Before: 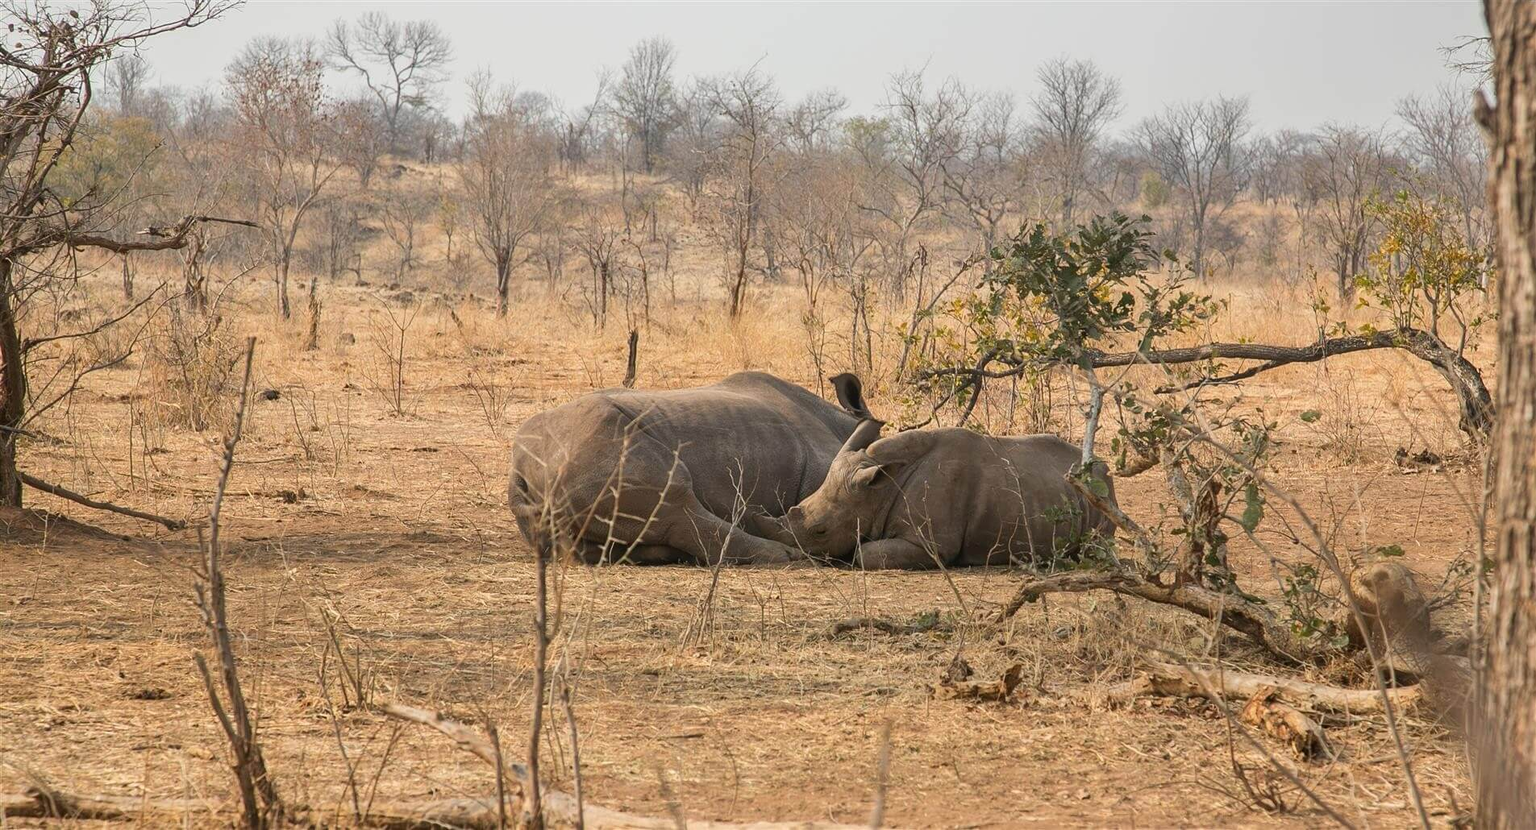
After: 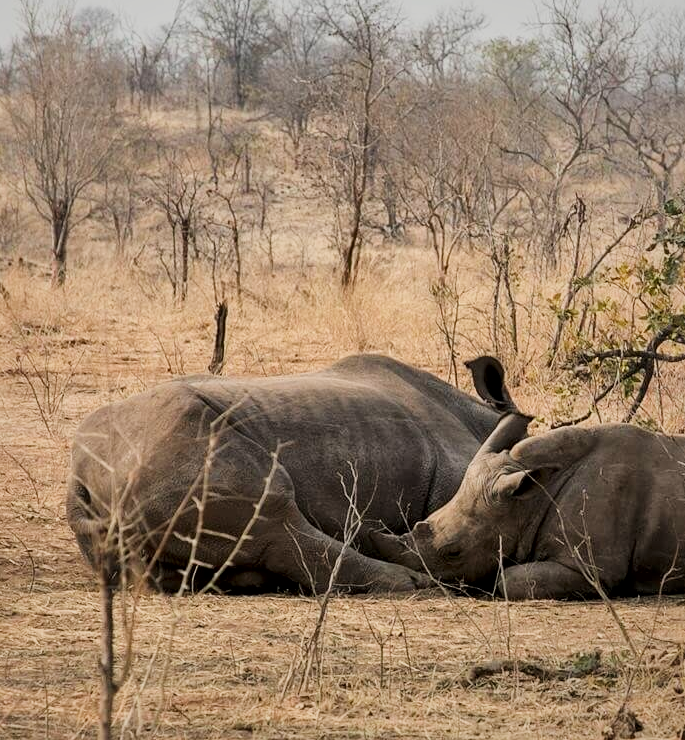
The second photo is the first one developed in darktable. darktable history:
crop and rotate: left 29.629%, top 10.402%, right 34.376%, bottom 17.716%
local contrast: mode bilateral grid, contrast 99, coarseness 99, detail 165%, midtone range 0.2
filmic rgb: black relative exposure -7.18 EV, white relative exposure 5.36 EV, hardness 3.02, color science v4 (2020)
